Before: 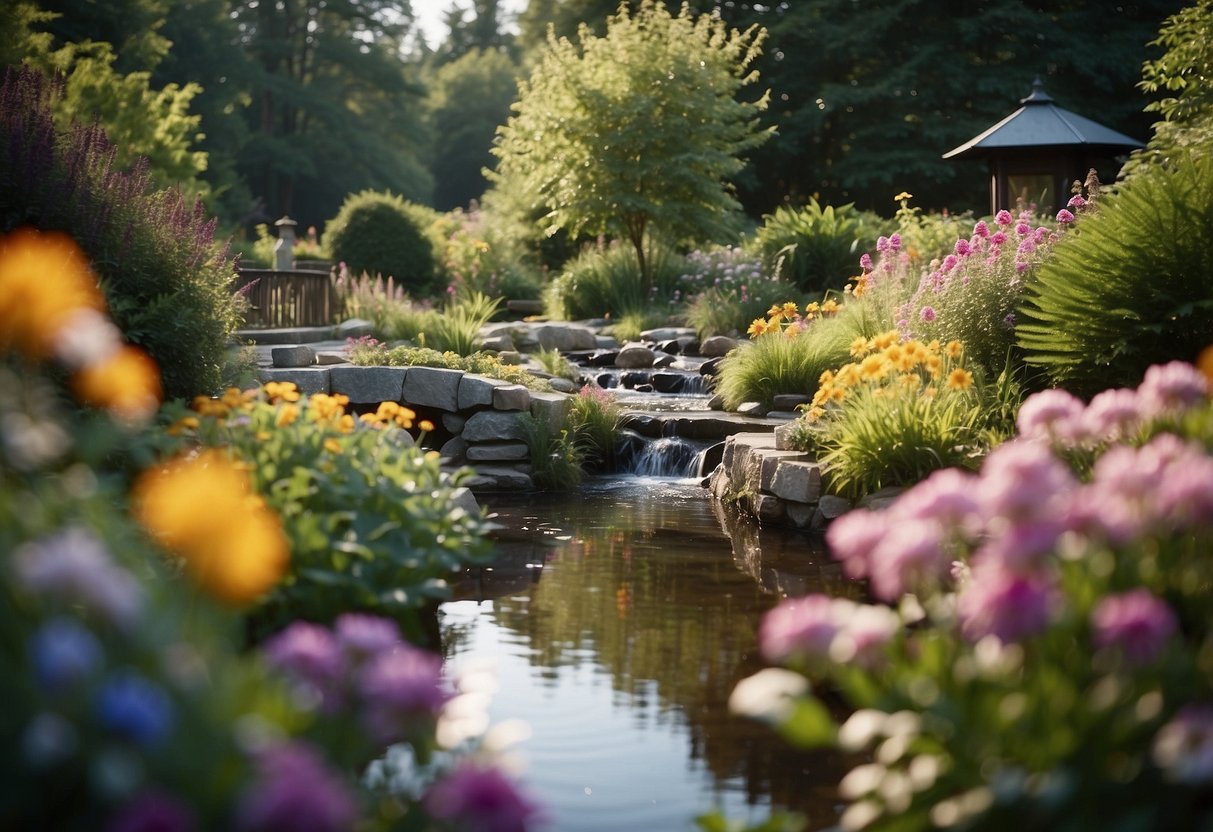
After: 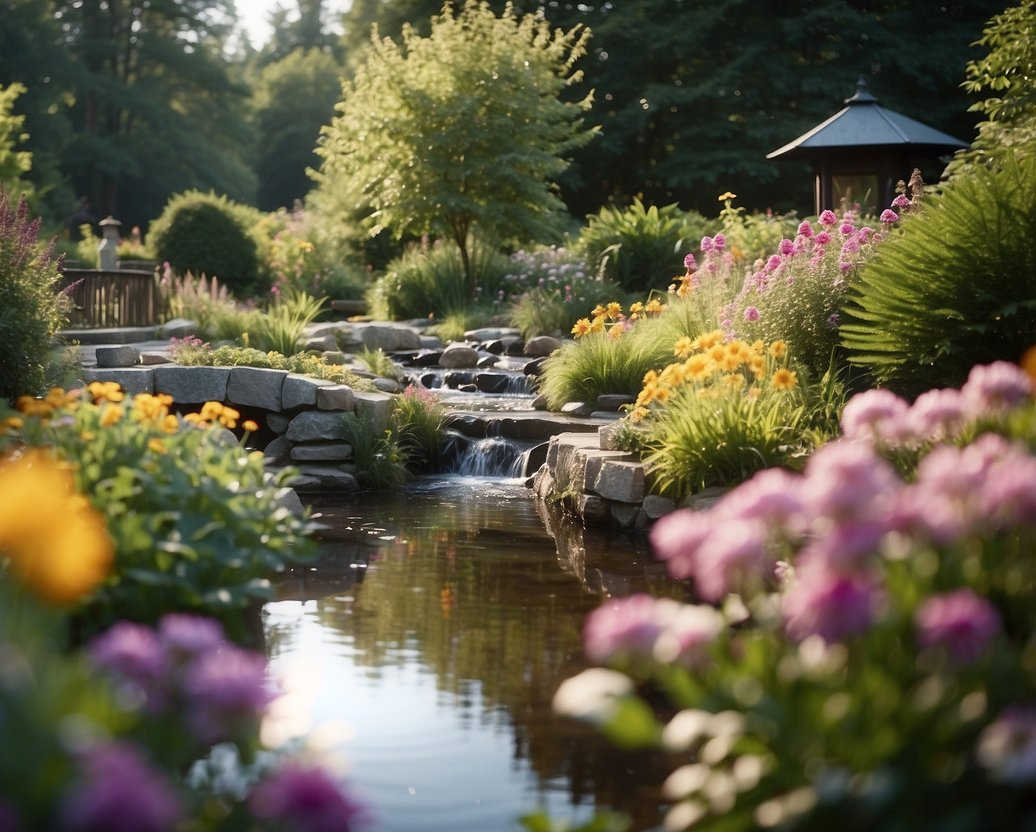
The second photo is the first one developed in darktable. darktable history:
bloom: size 5%, threshold 95%, strength 15%
crop and rotate: left 14.584%
